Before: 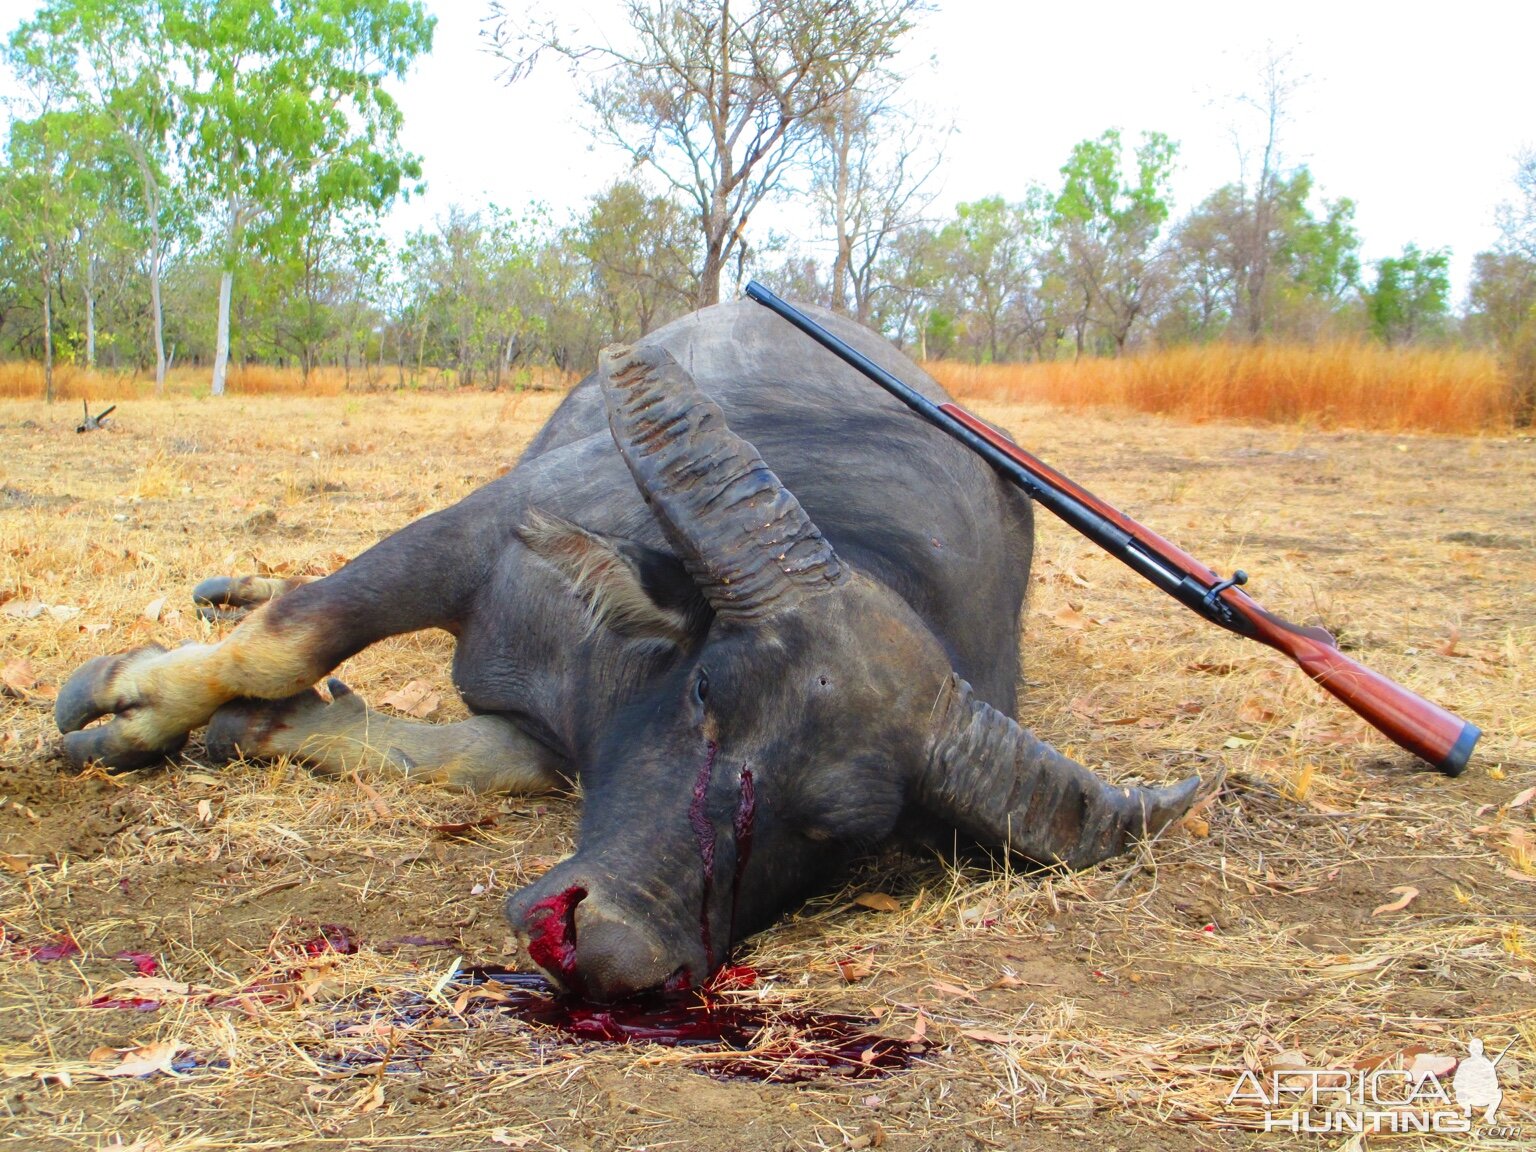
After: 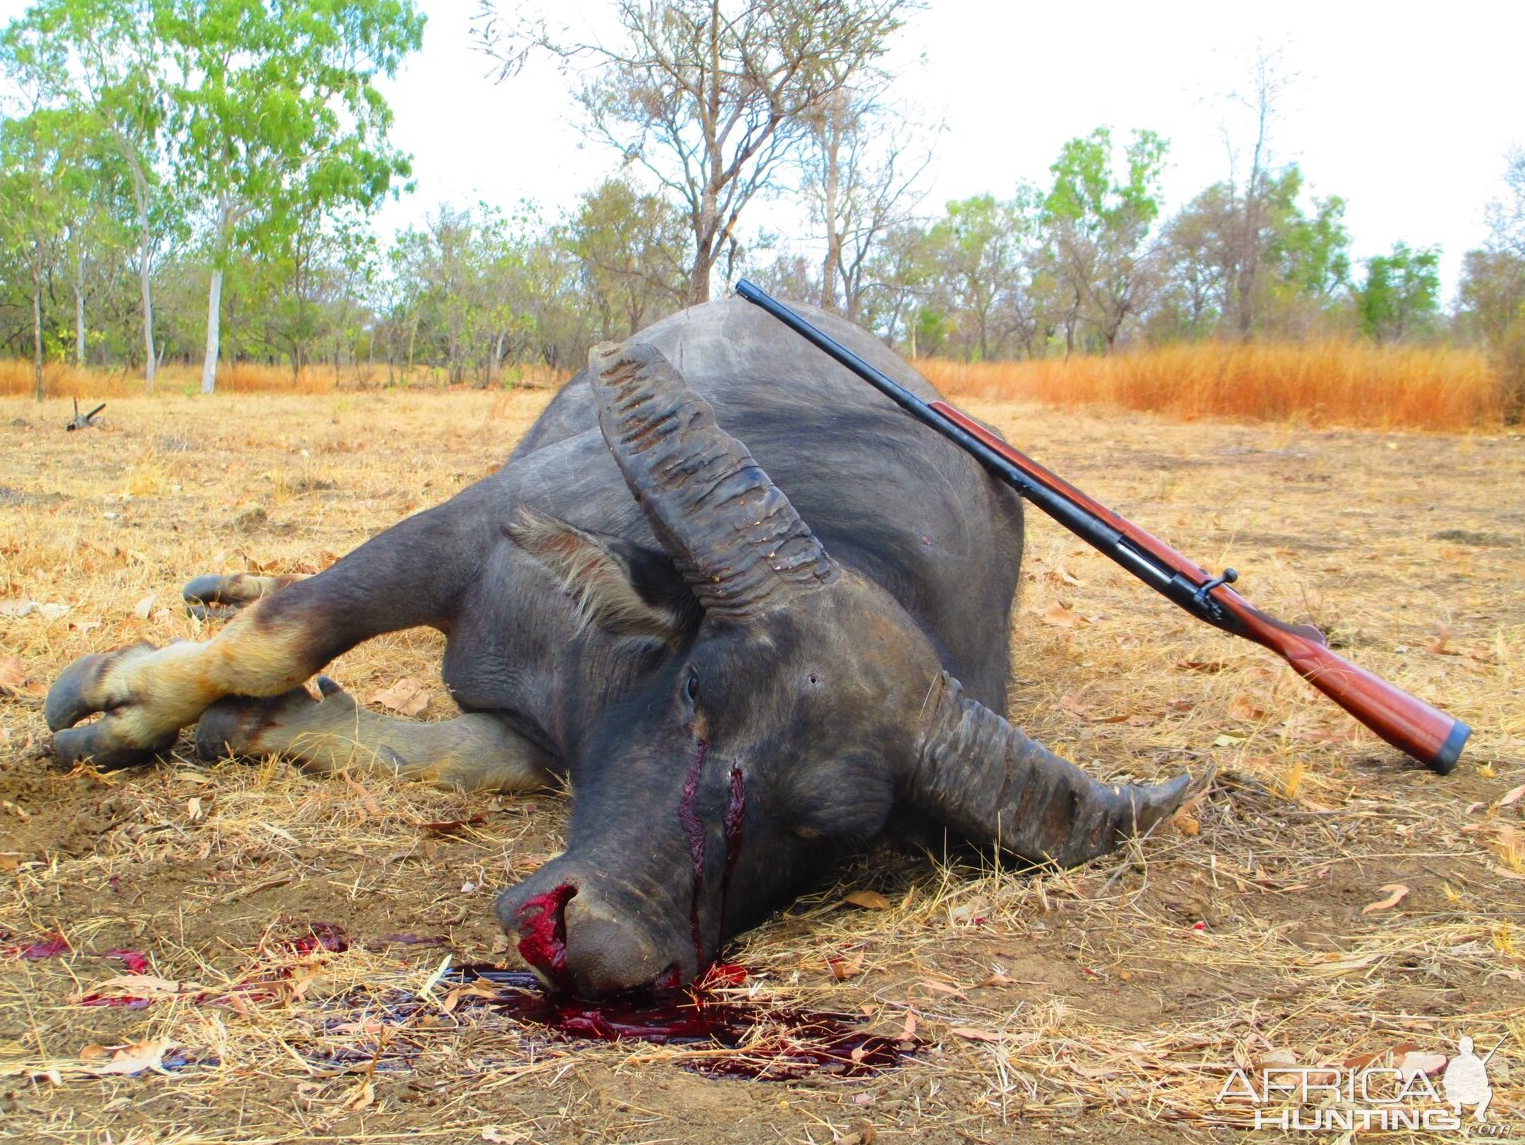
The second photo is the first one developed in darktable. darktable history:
crop and rotate: left 0.709%, top 0.187%, bottom 0.39%
